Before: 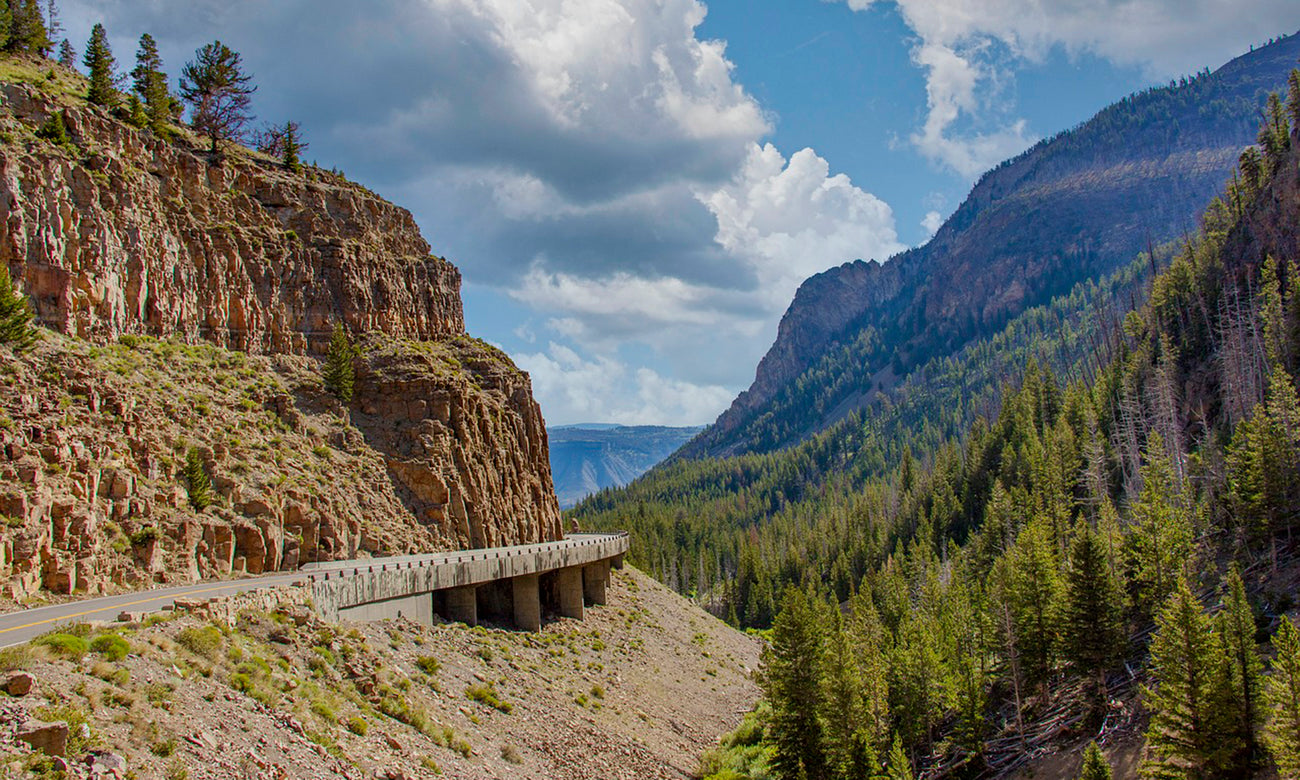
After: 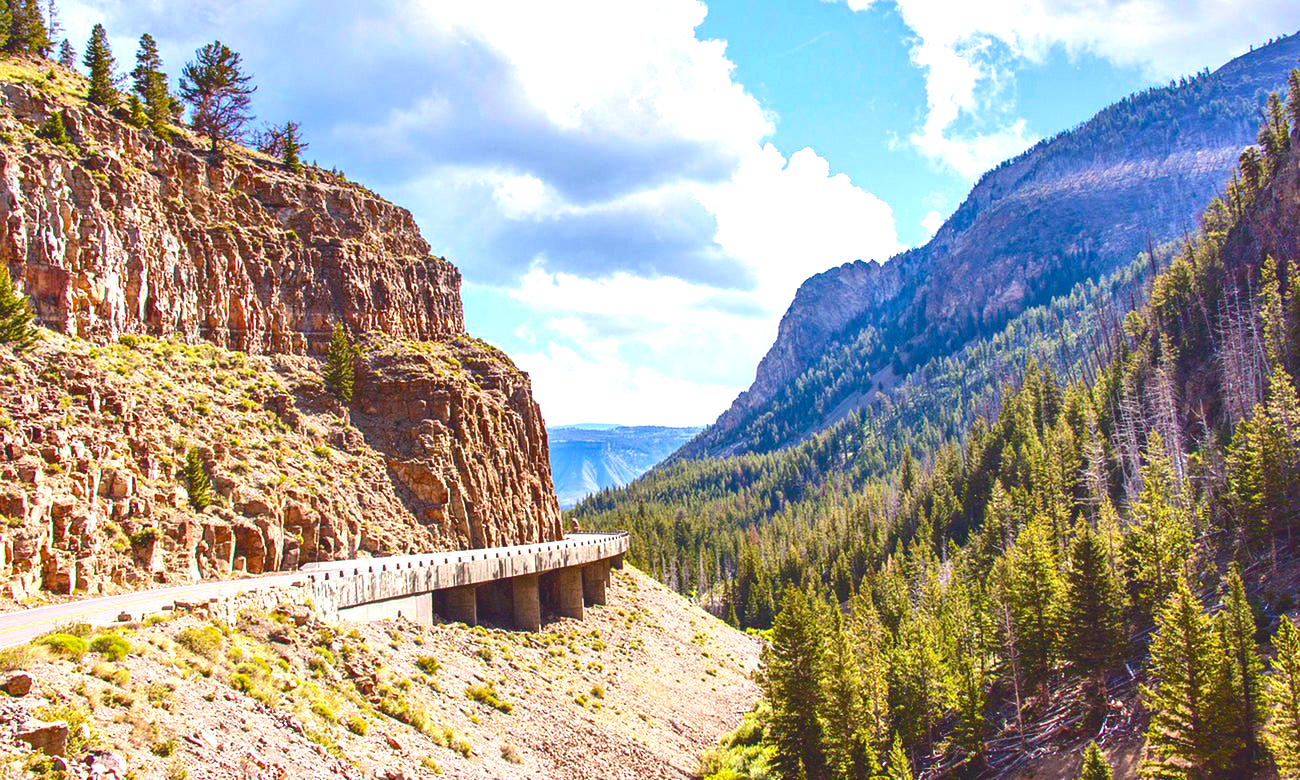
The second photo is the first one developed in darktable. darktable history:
exposure: black level correction 0, exposure 1.625 EV, compensate exposure bias true, compensate highlight preservation false
tone curve: curves: ch0 [(0, 0.142) (0.384, 0.314) (0.752, 0.711) (0.991, 0.95)]; ch1 [(0.006, 0.129) (0.346, 0.384) (1, 1)]; ch2 [(0.003, 0.057) (0.261, 0.248) (1, 1)], color space Lab, independent channels
